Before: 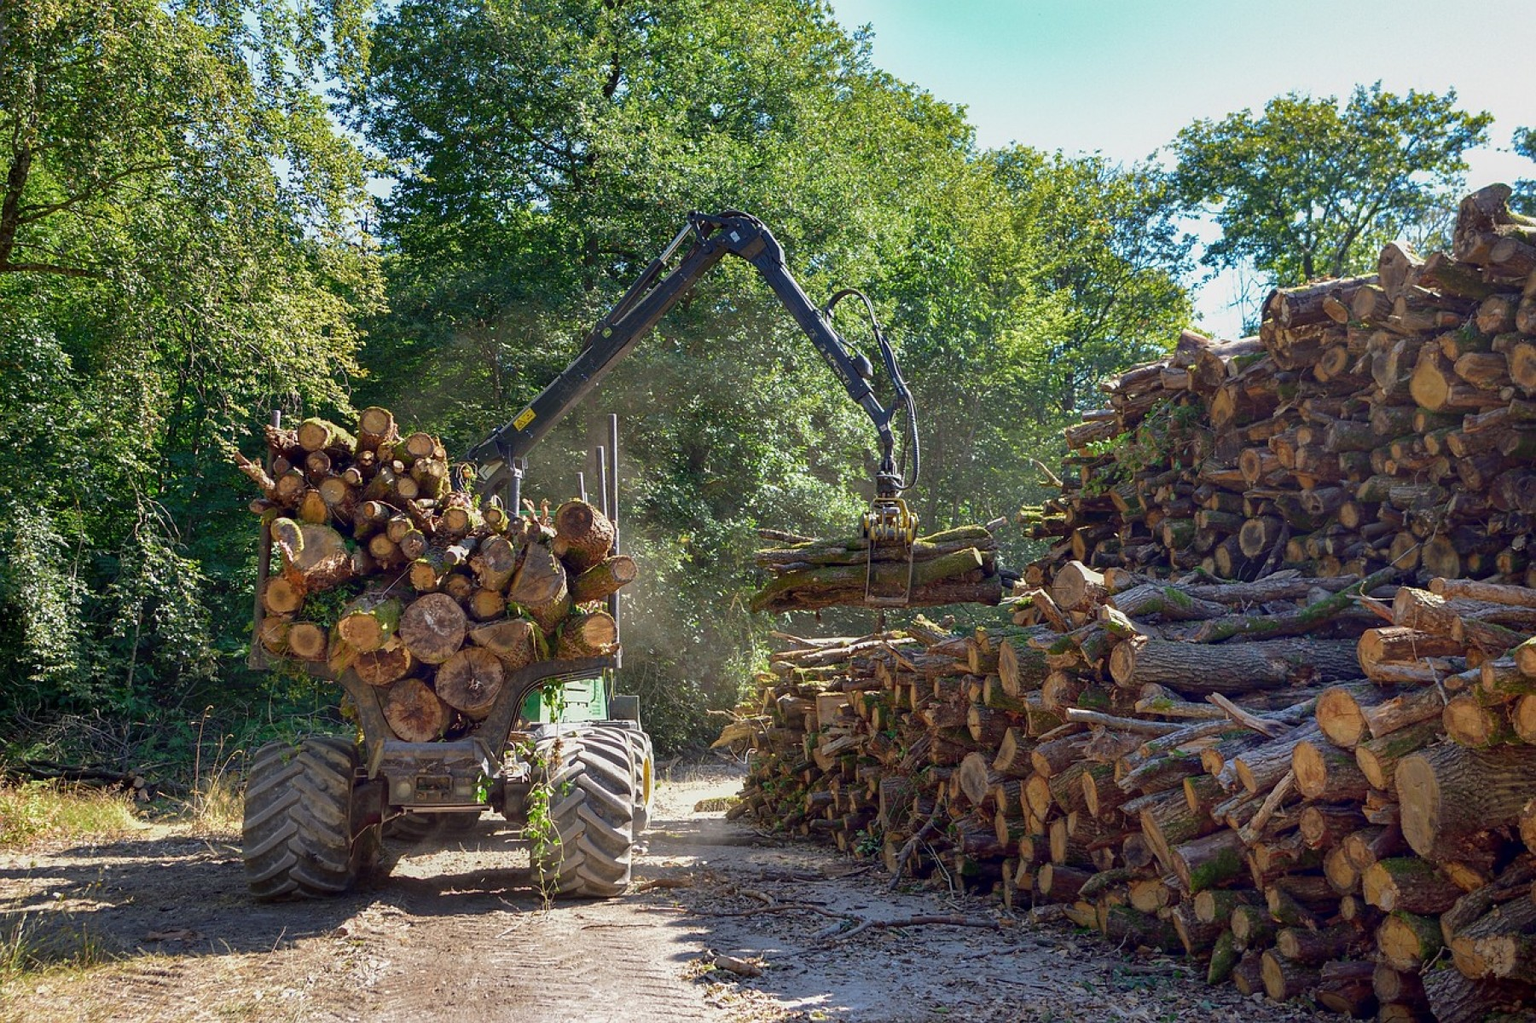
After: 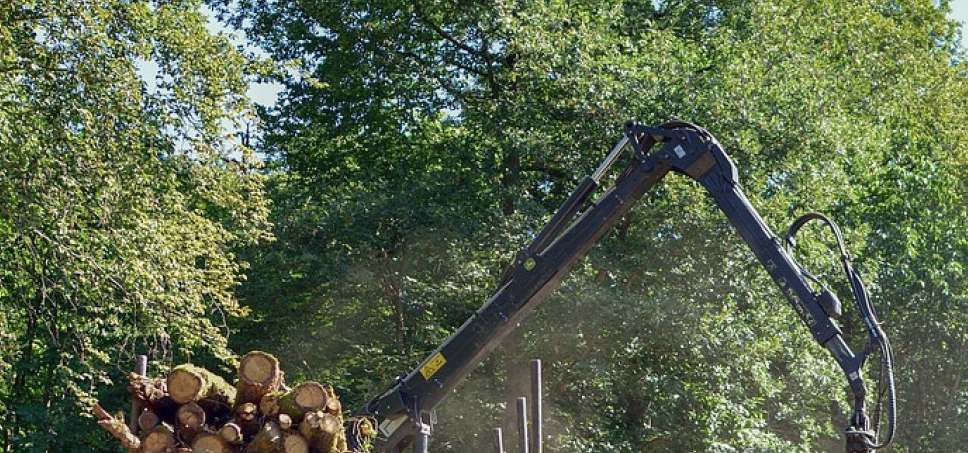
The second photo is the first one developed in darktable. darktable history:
crop: left 10.116%, top 10.546%, right 36.088%, bottom 51.696%
color correction: highlights b* 0.048, saturation 0.872
